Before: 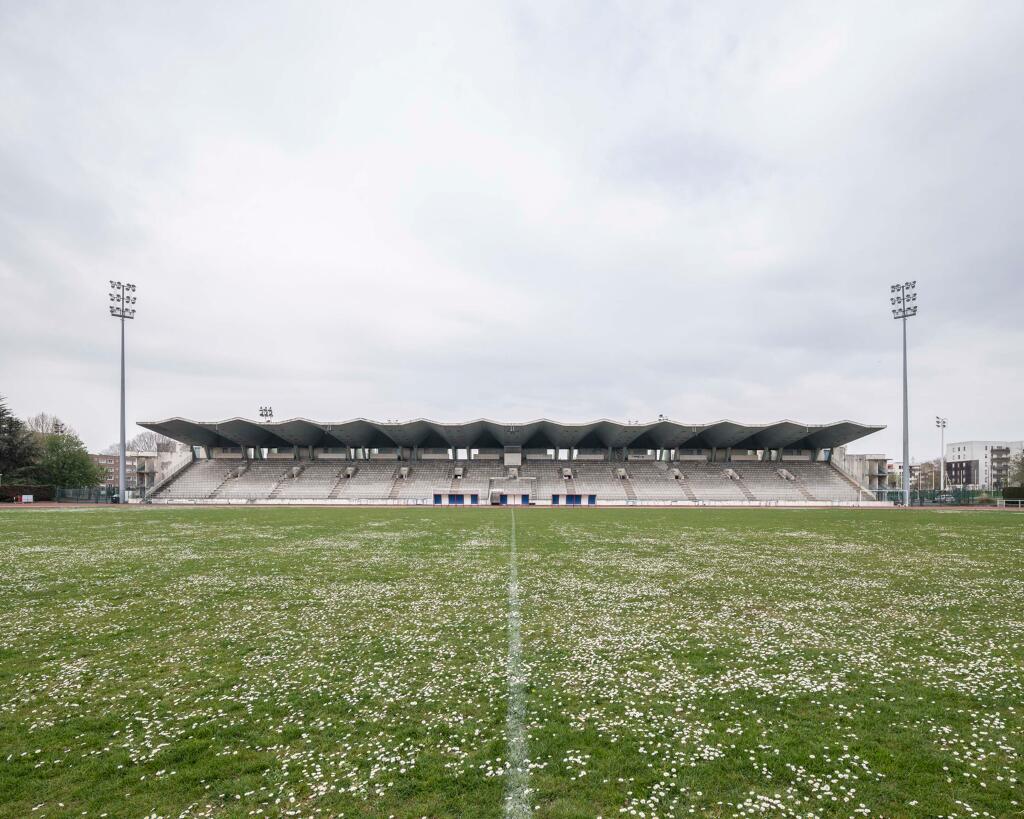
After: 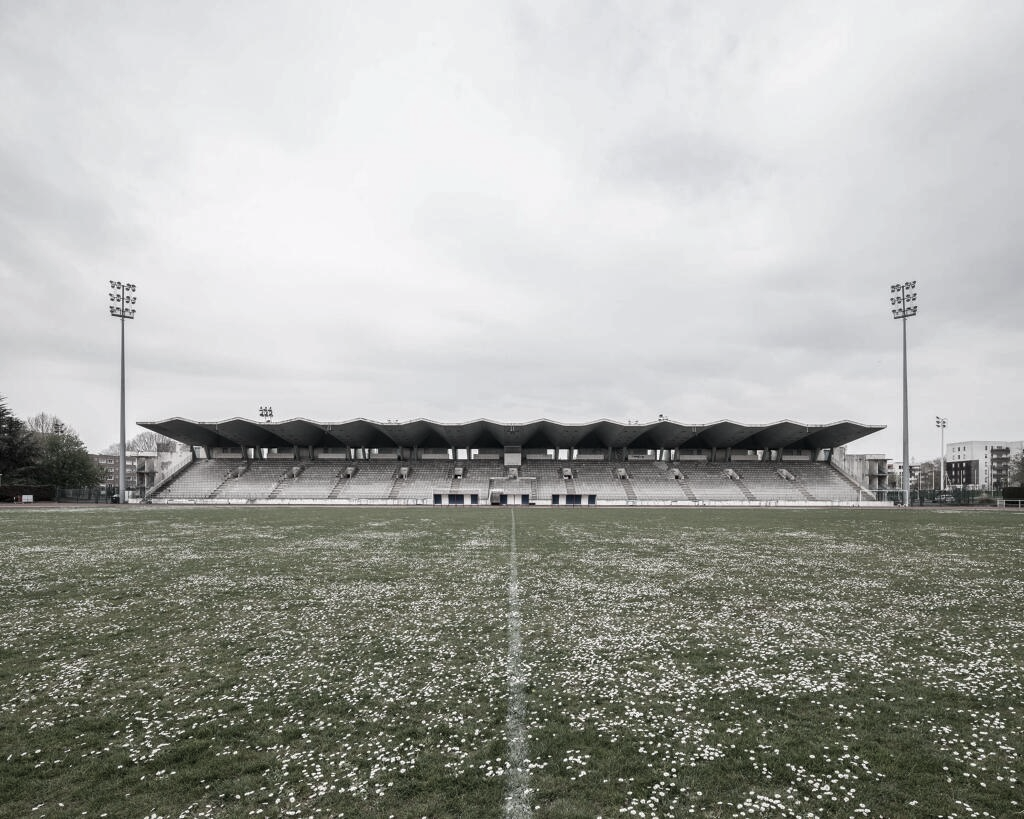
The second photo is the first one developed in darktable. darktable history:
contrast brightness saturation: contrast 0.07, brightness -0.13, saturation 0.06
color correction: saturation 0.3
